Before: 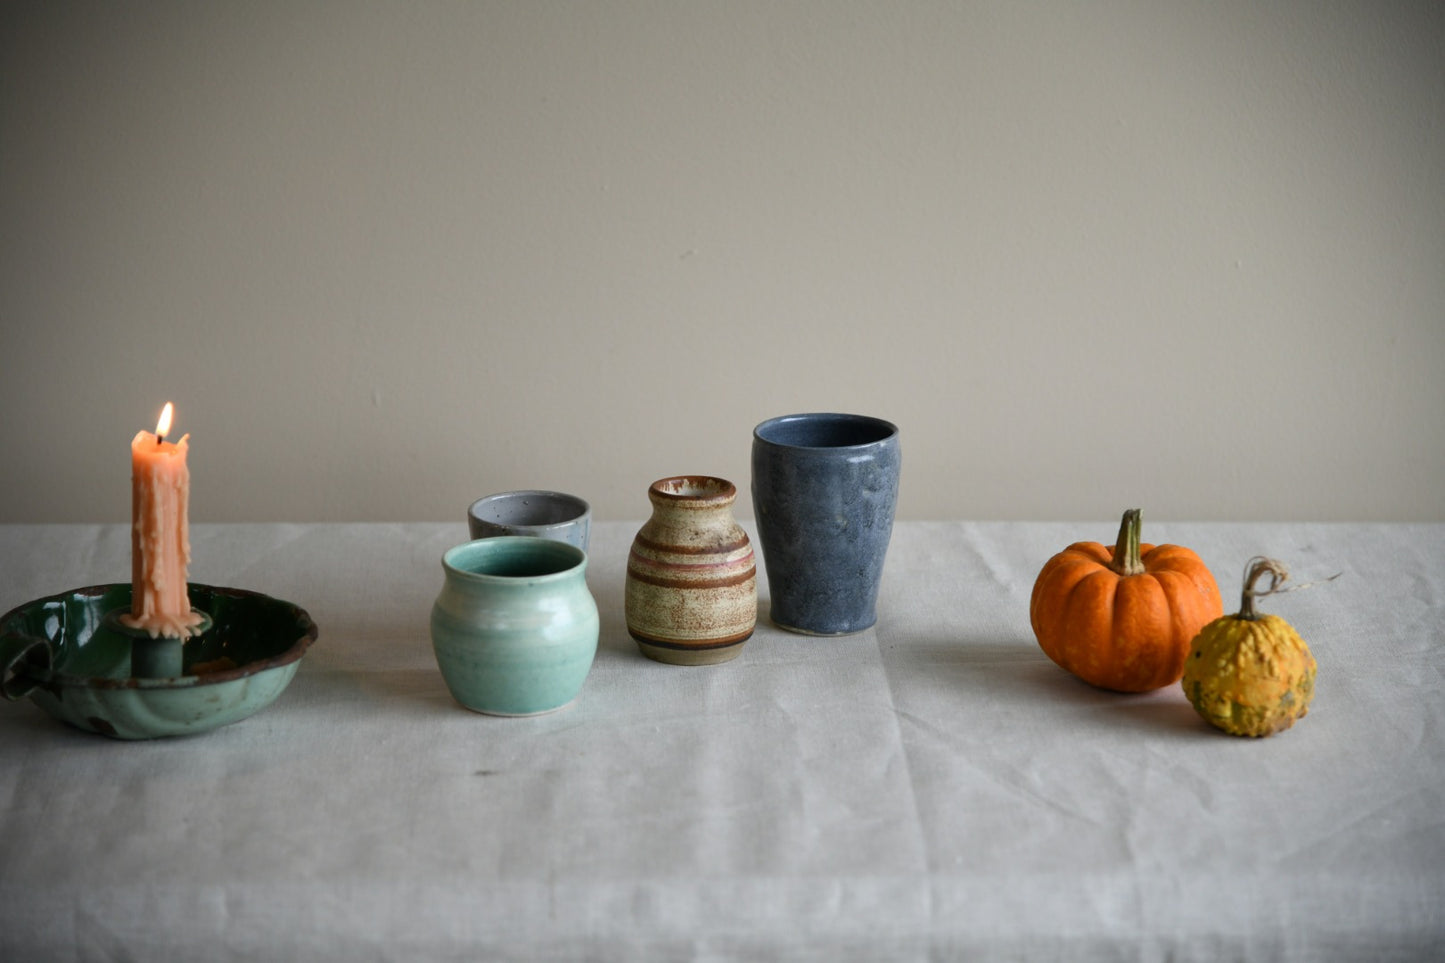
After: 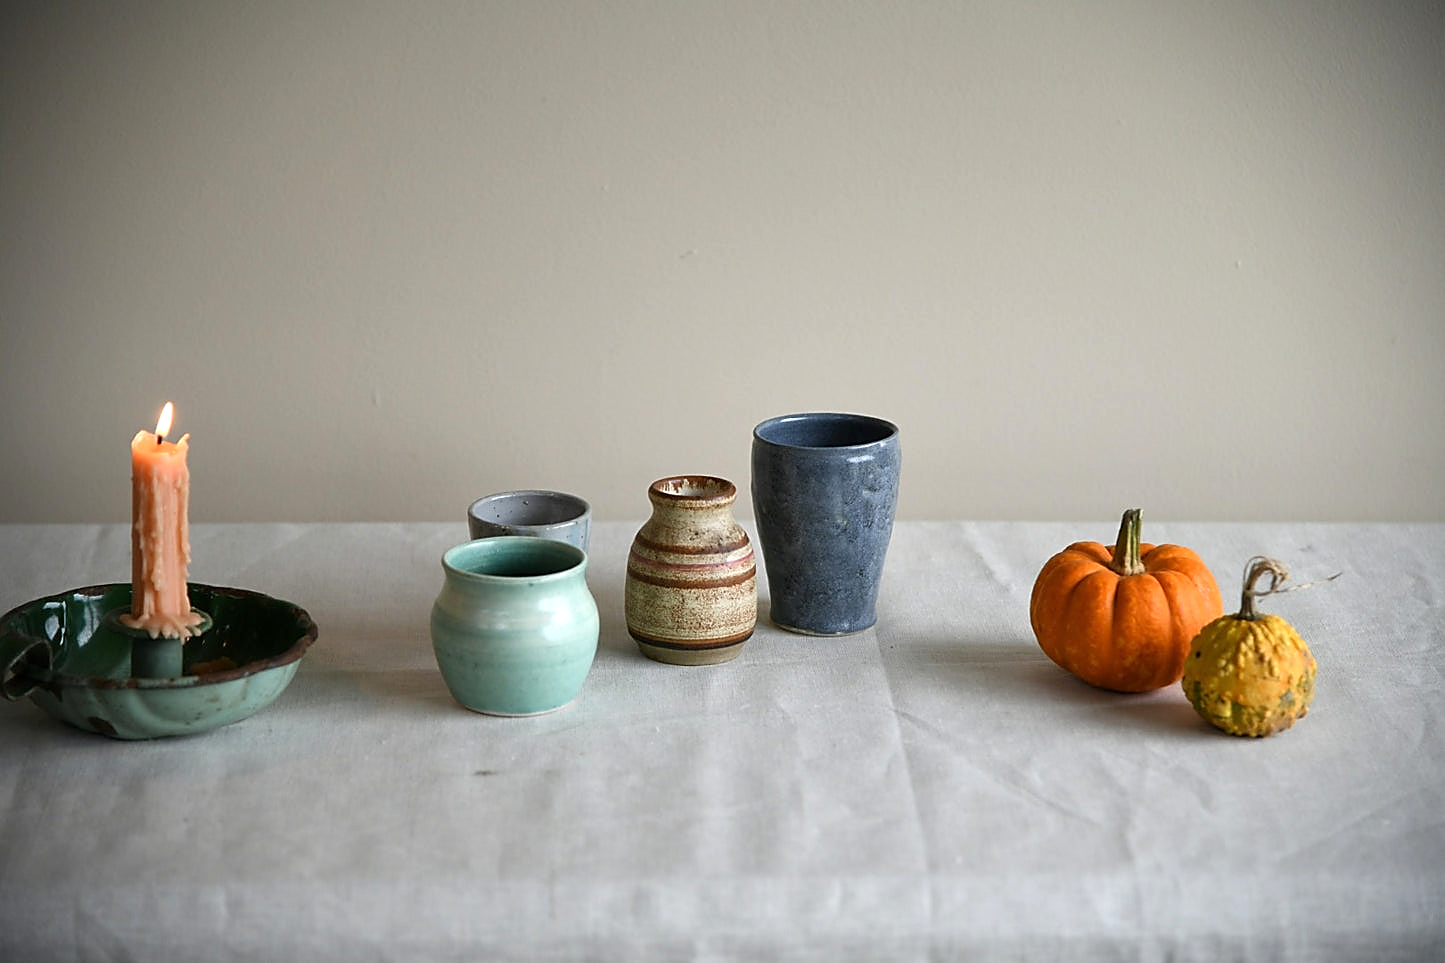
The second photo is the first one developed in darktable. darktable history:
sharpen: radius 1.42, amount 1.261, threshold 0.804
exposure: exposure 0.374 EV, compensate highlight preservation false
